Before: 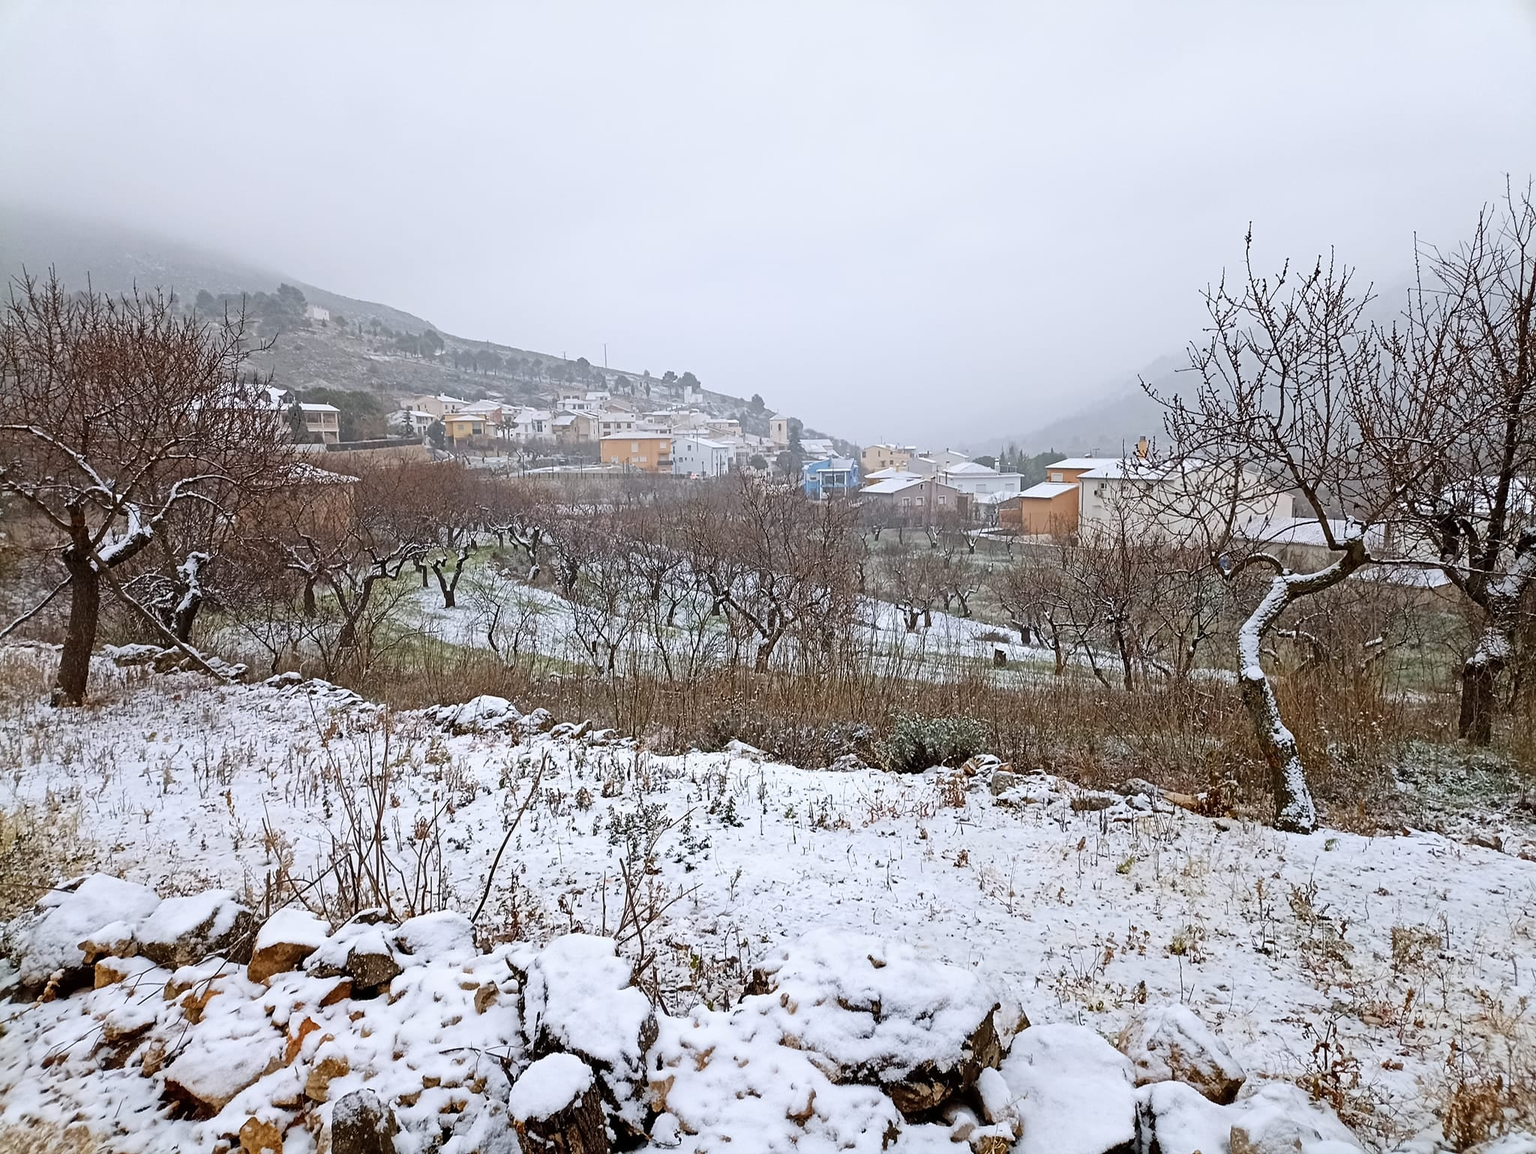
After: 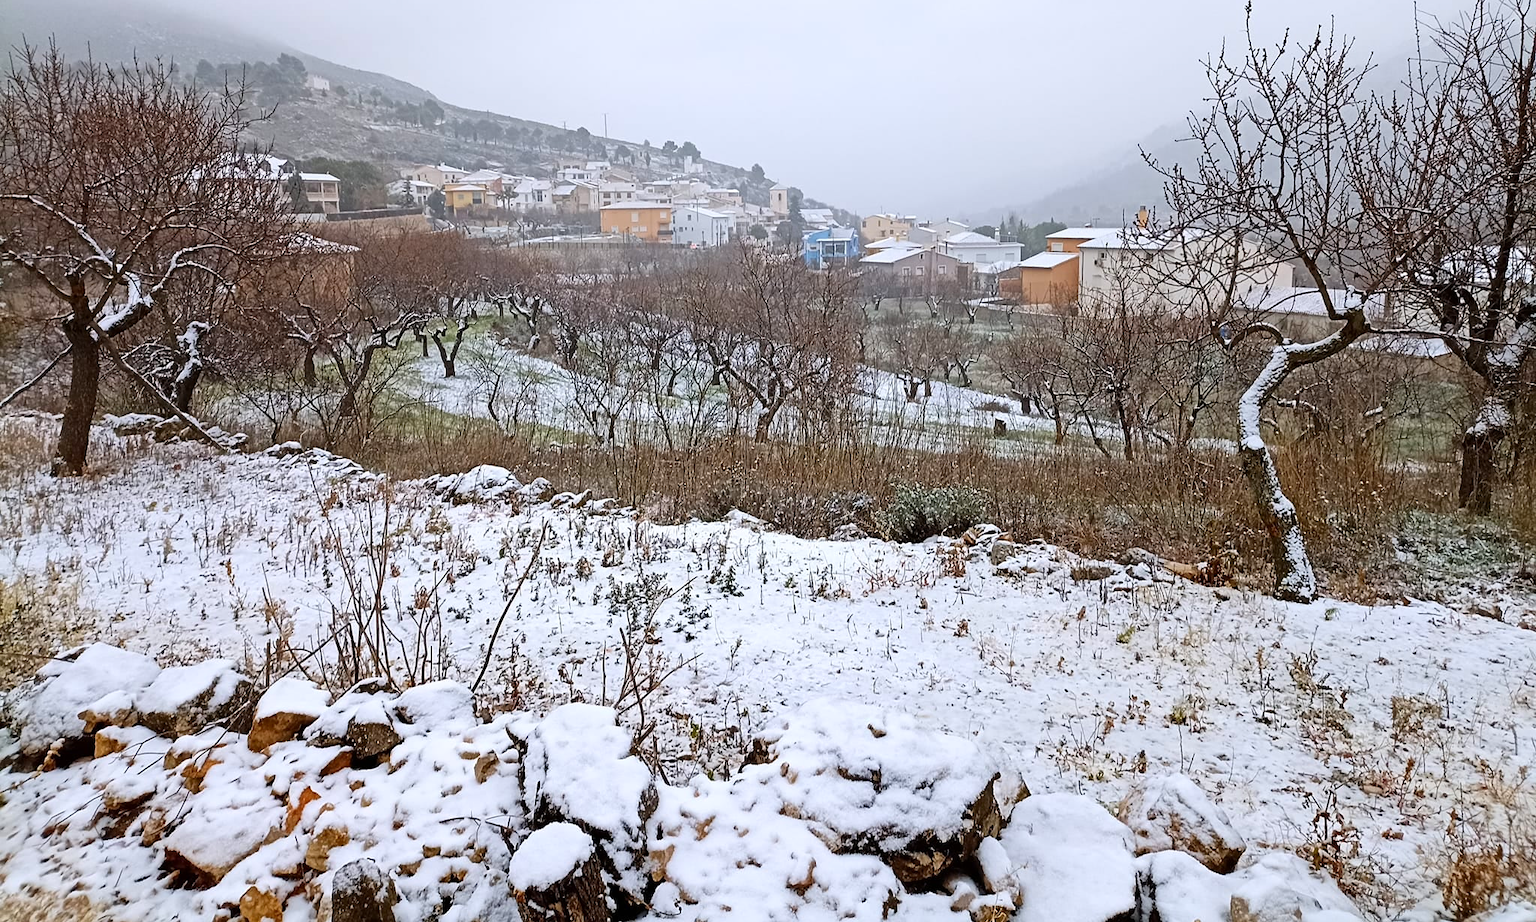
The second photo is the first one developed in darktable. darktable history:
crop and rotate: top 19.998%
contrast brightness saturation: contrast 0.04, saturation 0.16
levels: levels [0, 0.492, 0.984]
